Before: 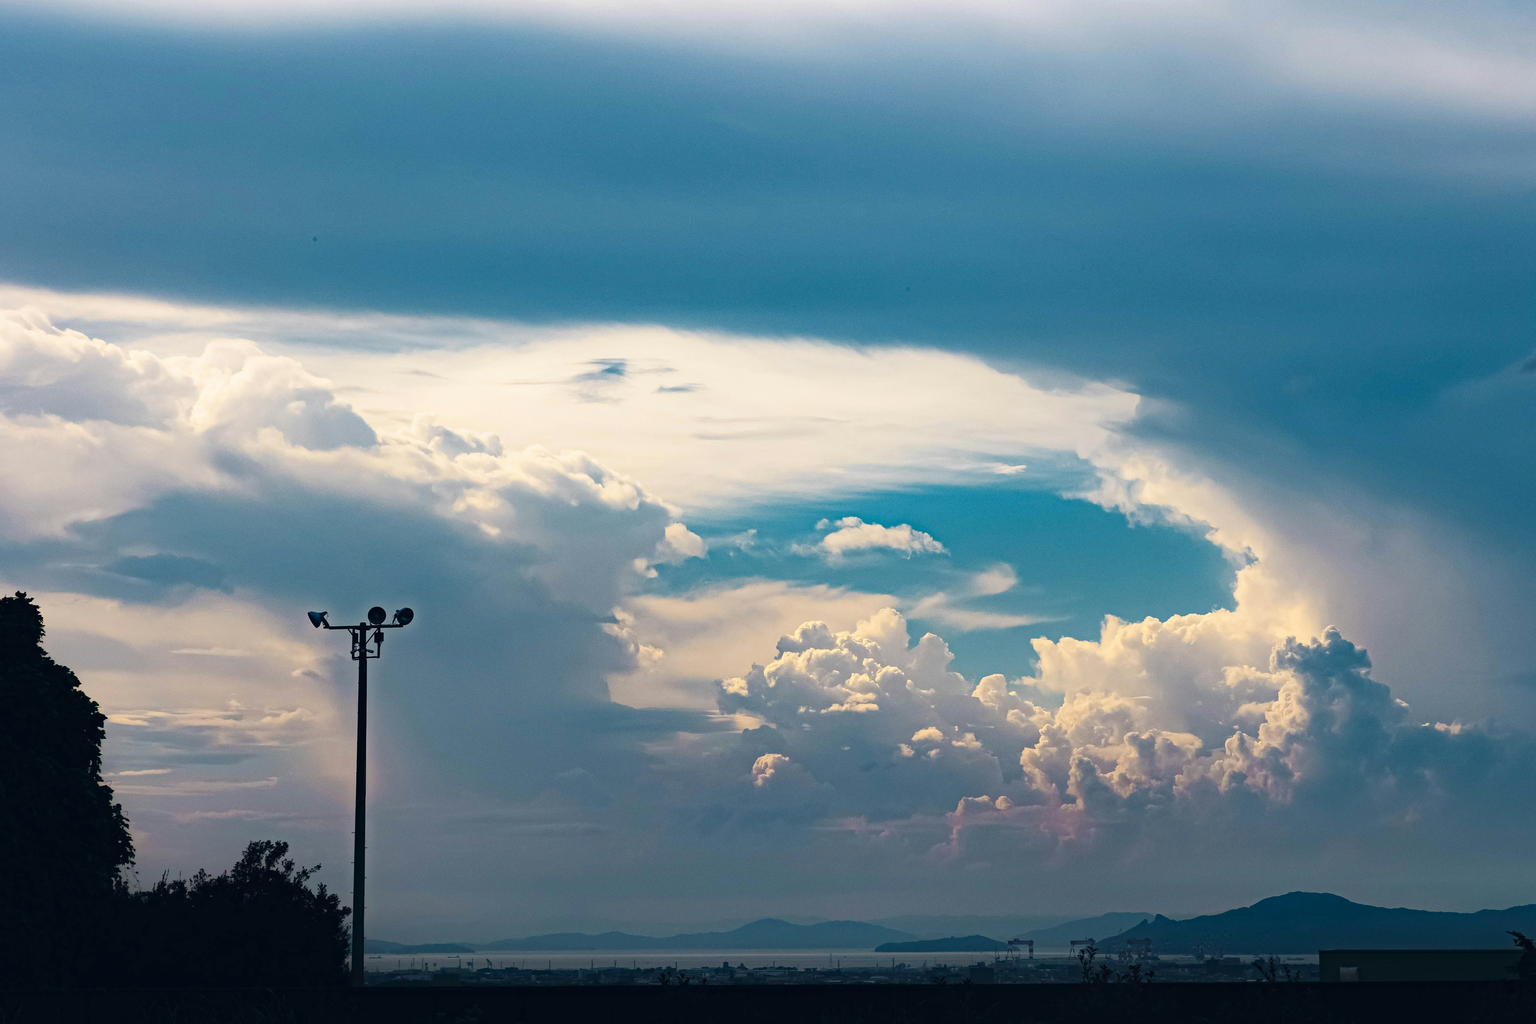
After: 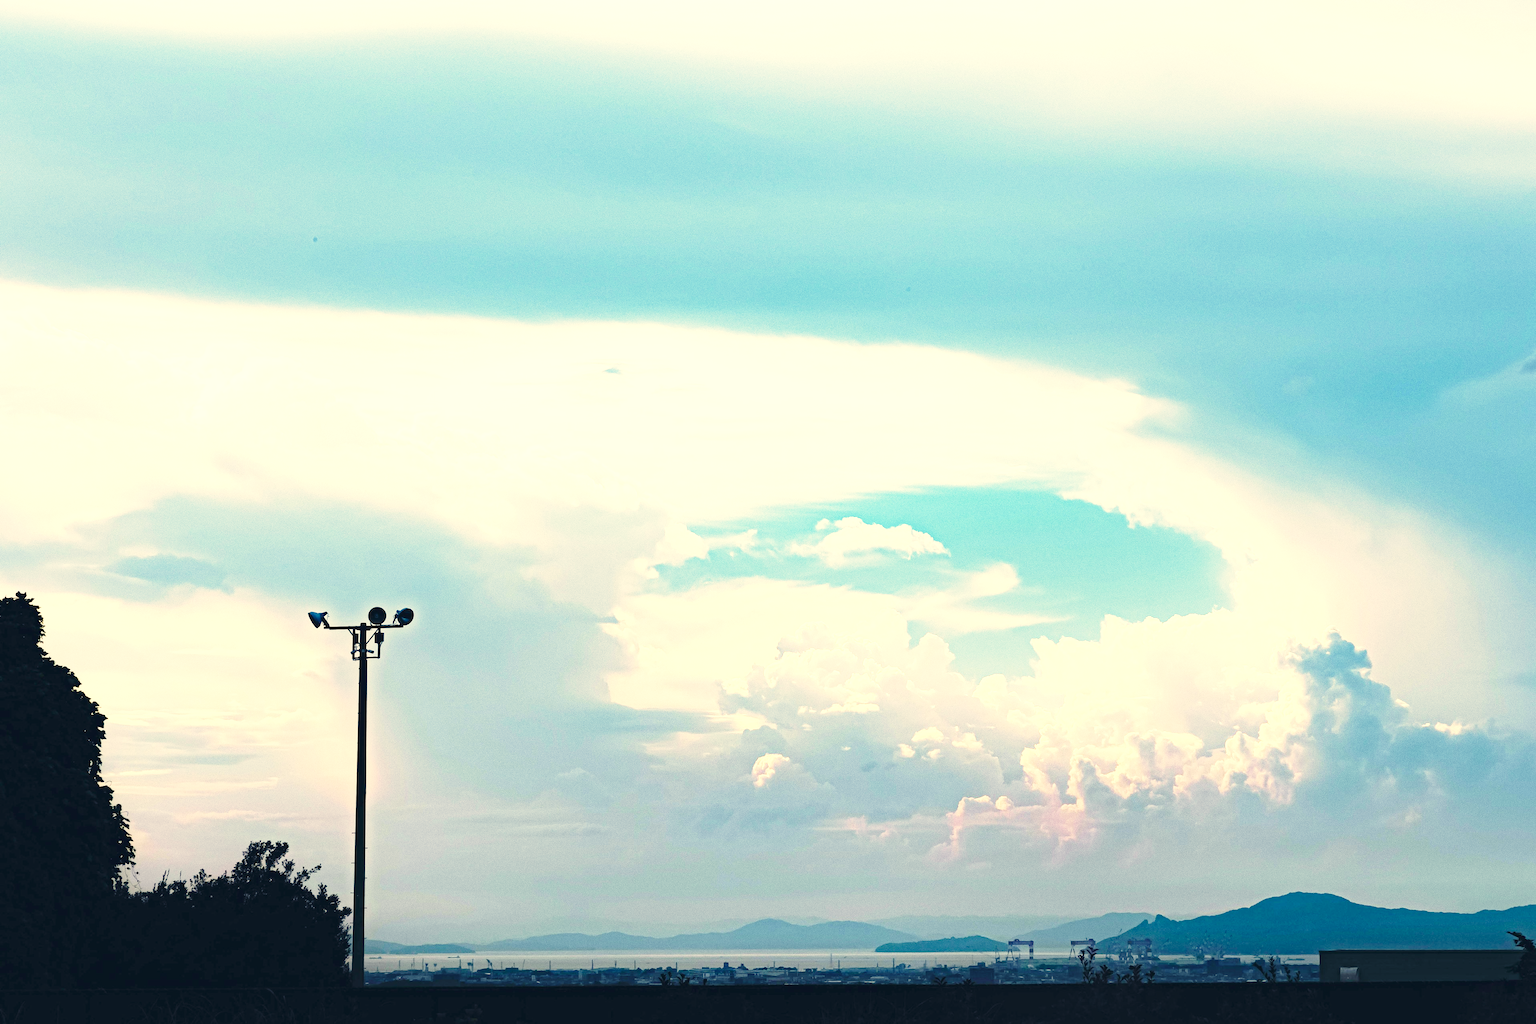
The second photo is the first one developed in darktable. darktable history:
color correction: highlights a* 1.46, highlights b* 17.19
base curve: curves: ch0 [(0, 0) (0.028, 0.03) (0.121, 0.232) (0.46, 0.748) (0.859, 0.968) (1, 1)], preserve colors none
exposure: black level correction 0, exposure 1.291 EV, compensate highlight preservation false
